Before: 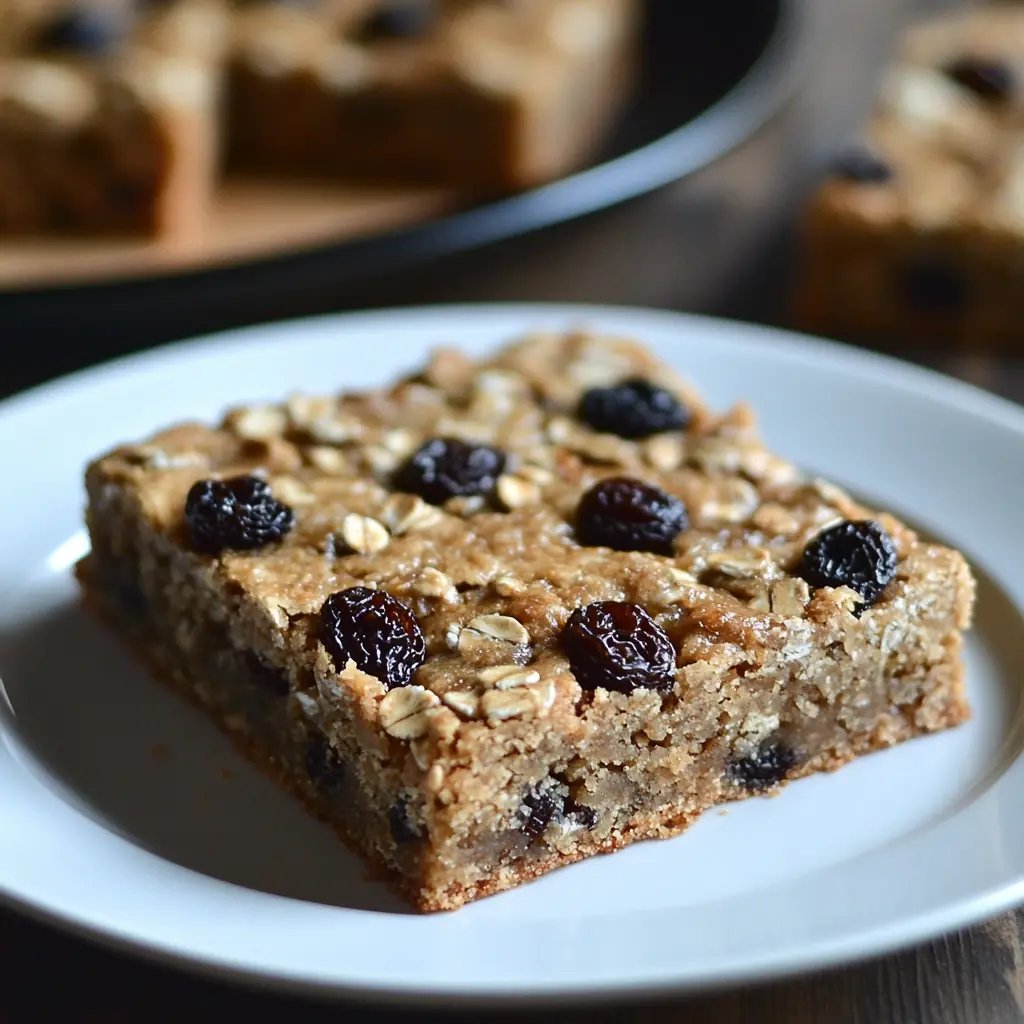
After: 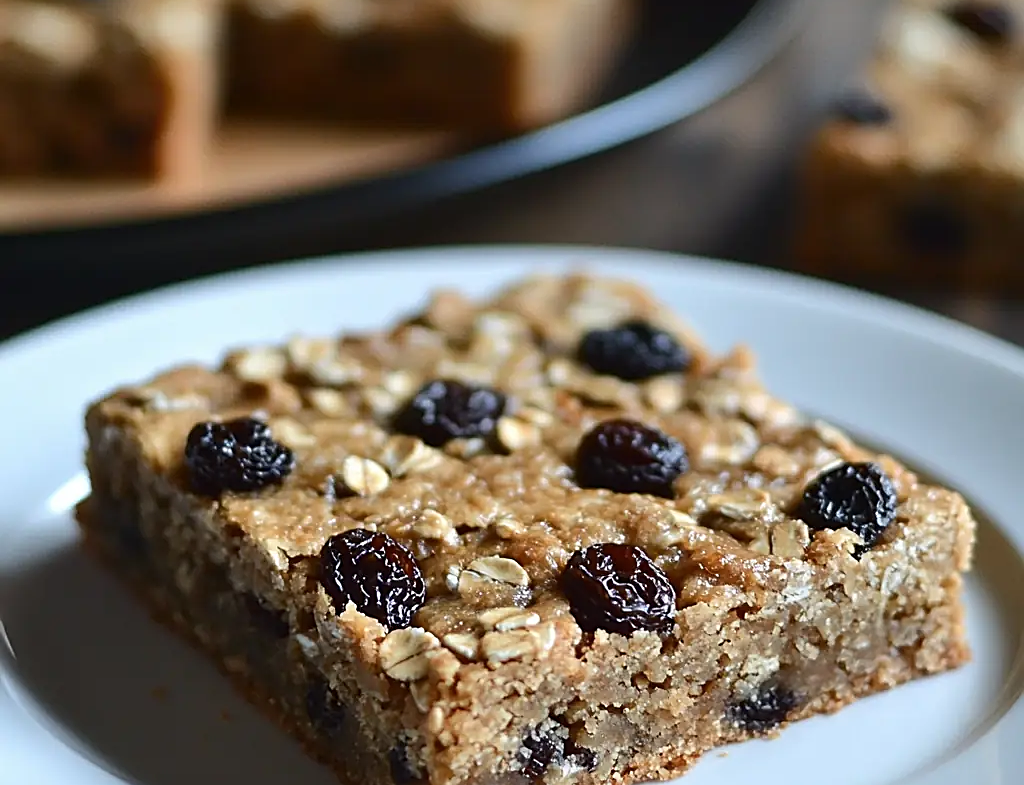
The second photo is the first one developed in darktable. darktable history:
sharpen: on, module defaults
crop: top 5.667%, bottom 17.637%
